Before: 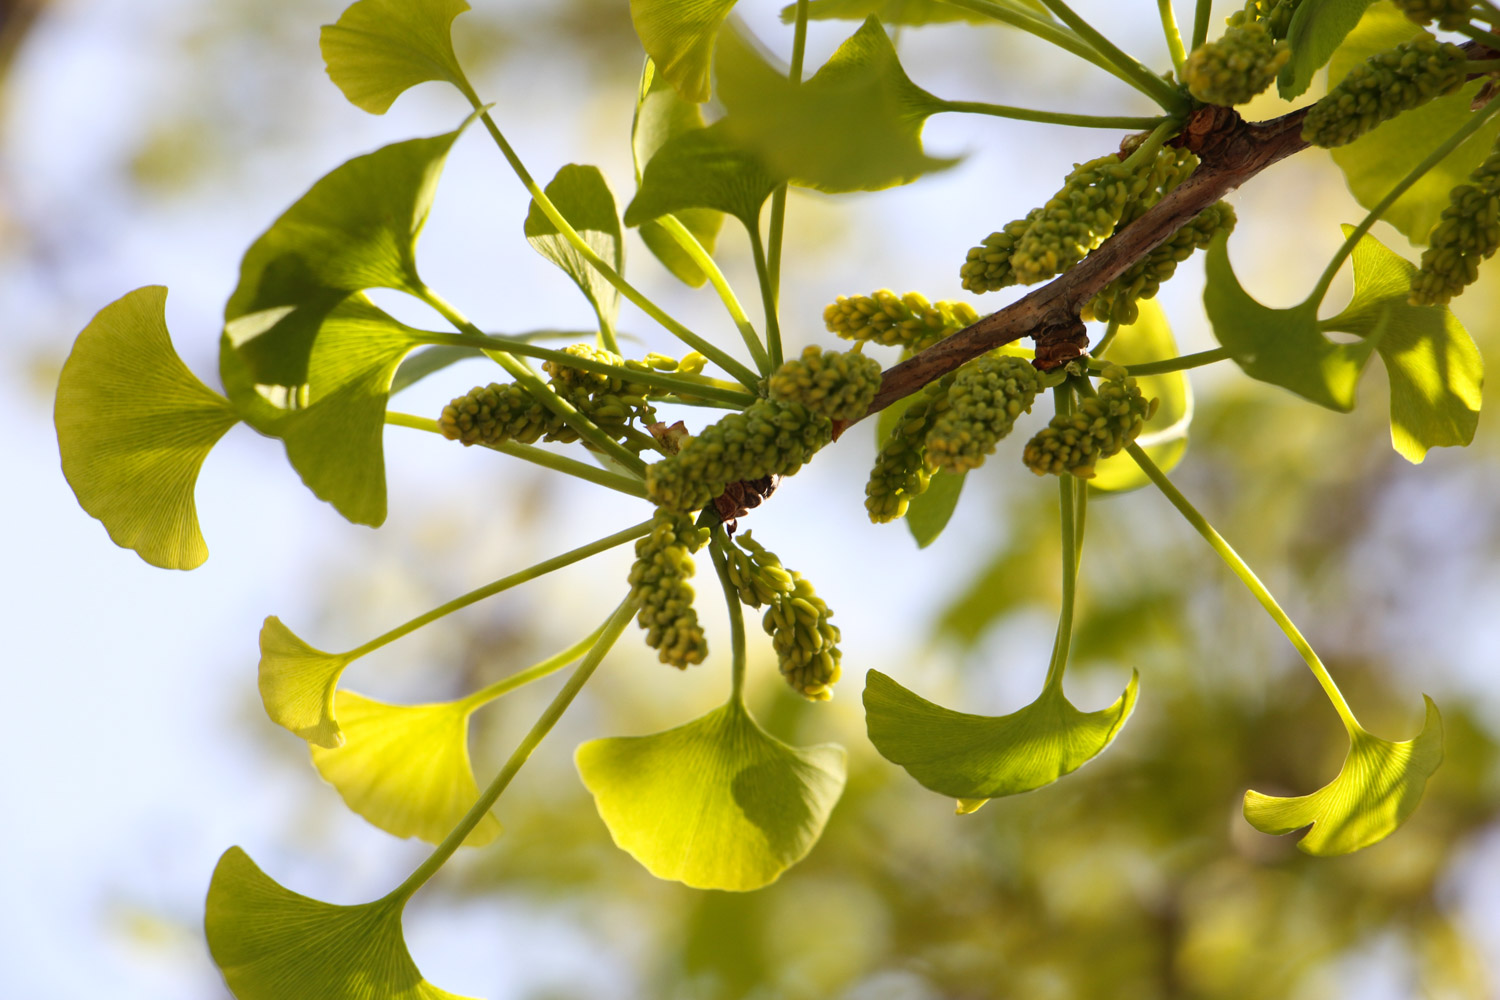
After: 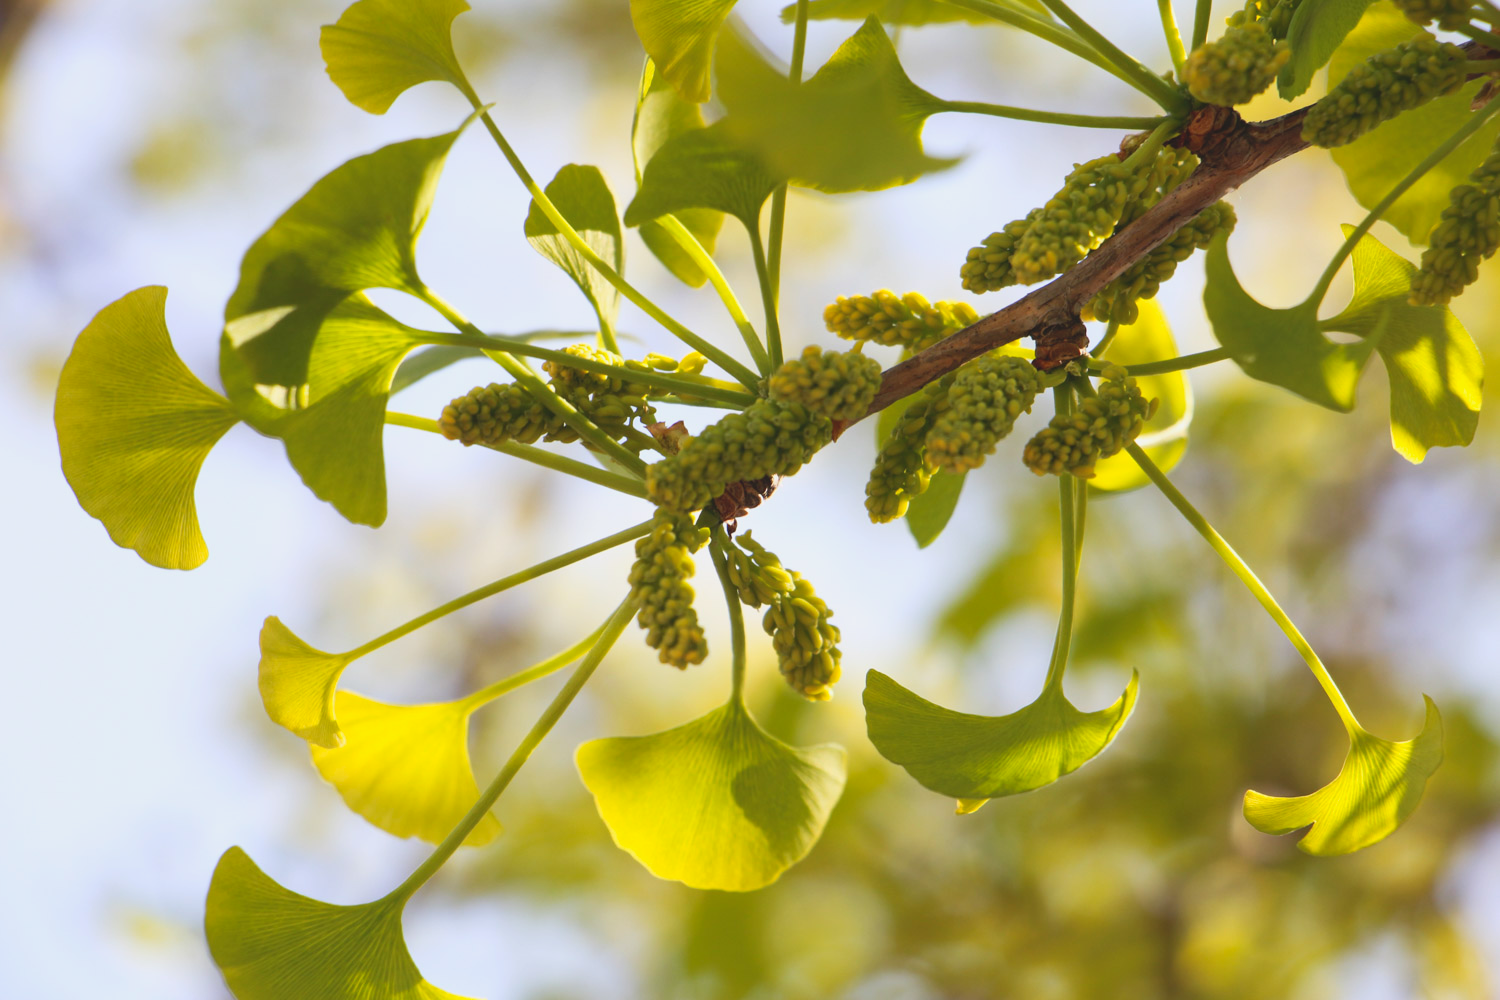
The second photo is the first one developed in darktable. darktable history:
contrast brightness saturation: contrast -0.098, brightness 0.053, saturation 0.08
tone curve: curves: ch0 [(0, 0.024) (0.119, 0.146) (0.474, 0.485) (0.718, 0.739) (0.817, 0.839) (1, 0.998)]; ch1 [(0, 0) (0.377, 0.416) (0.439, 0.451) (0.477, 0.485) (0.501, 0.503) (0.538, 0.544) (0.58, 0.613) (0.664, 0.7) (0.783, 0.804) (1, 1)]; ch2 [(0, 0) (0.38, 0.405) (0.463, 0.456) (0.498, 0.497) (0.524, 0.535) (0.578, 0.576) (0.648, 0.665) (1, 1)], preserve colors none
color zones: curves: ch1 [(0.113, 0.438) (0.75, 0.5)]; ch2 [(0.12, 0.526) (0.75, 0.5)], mix -121.35%
